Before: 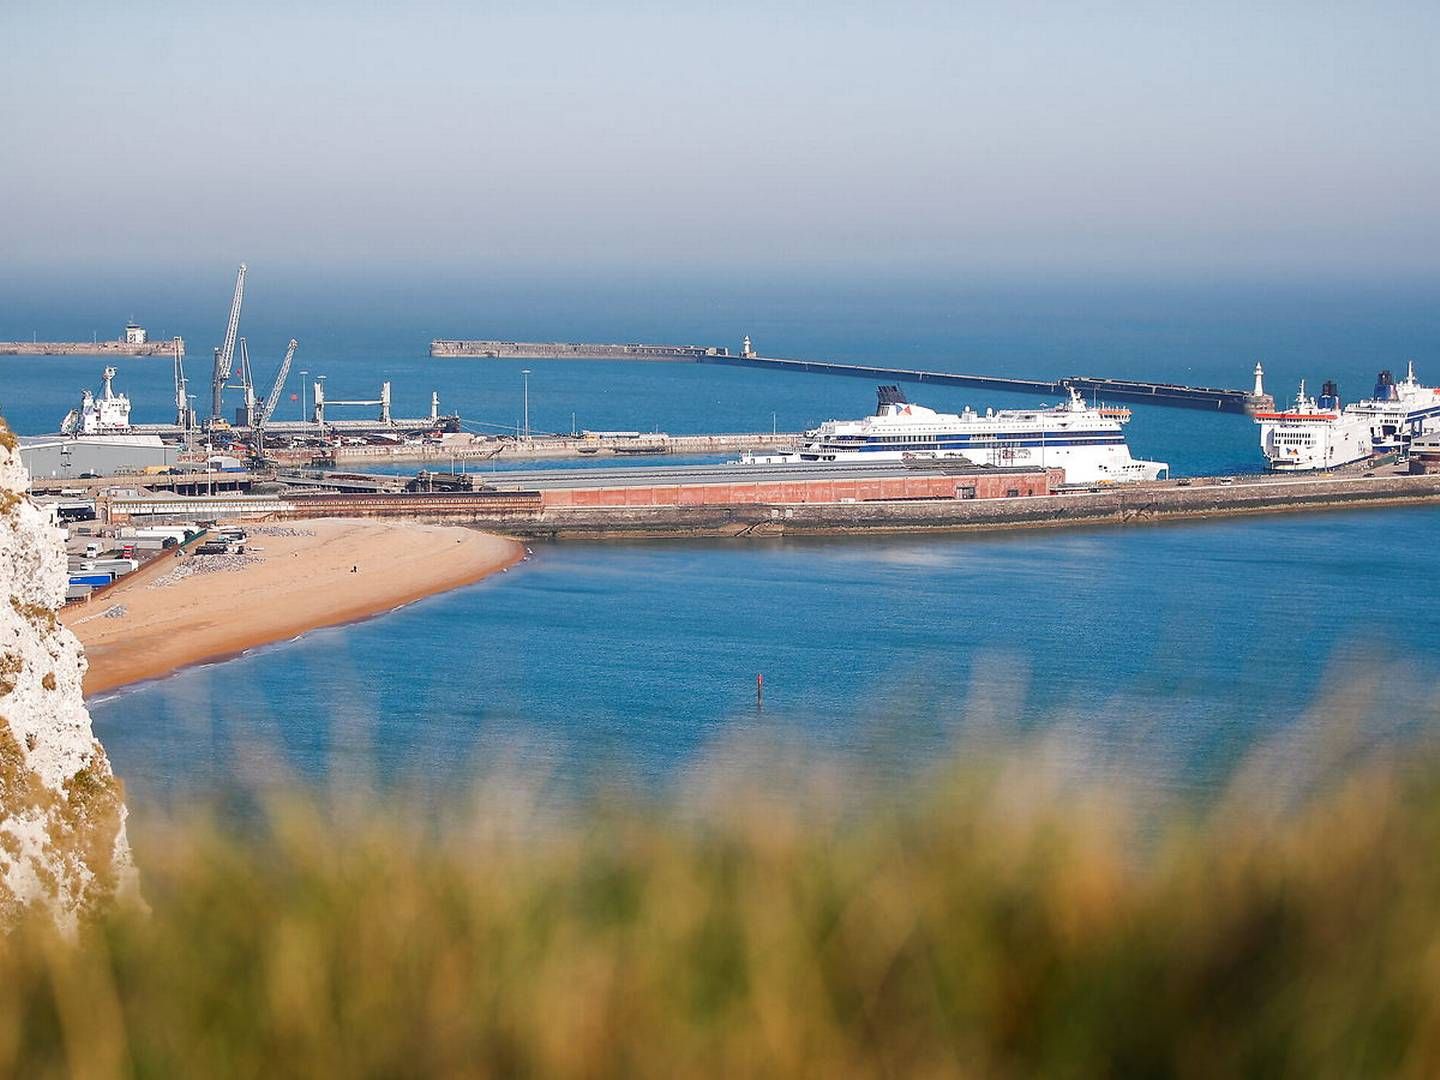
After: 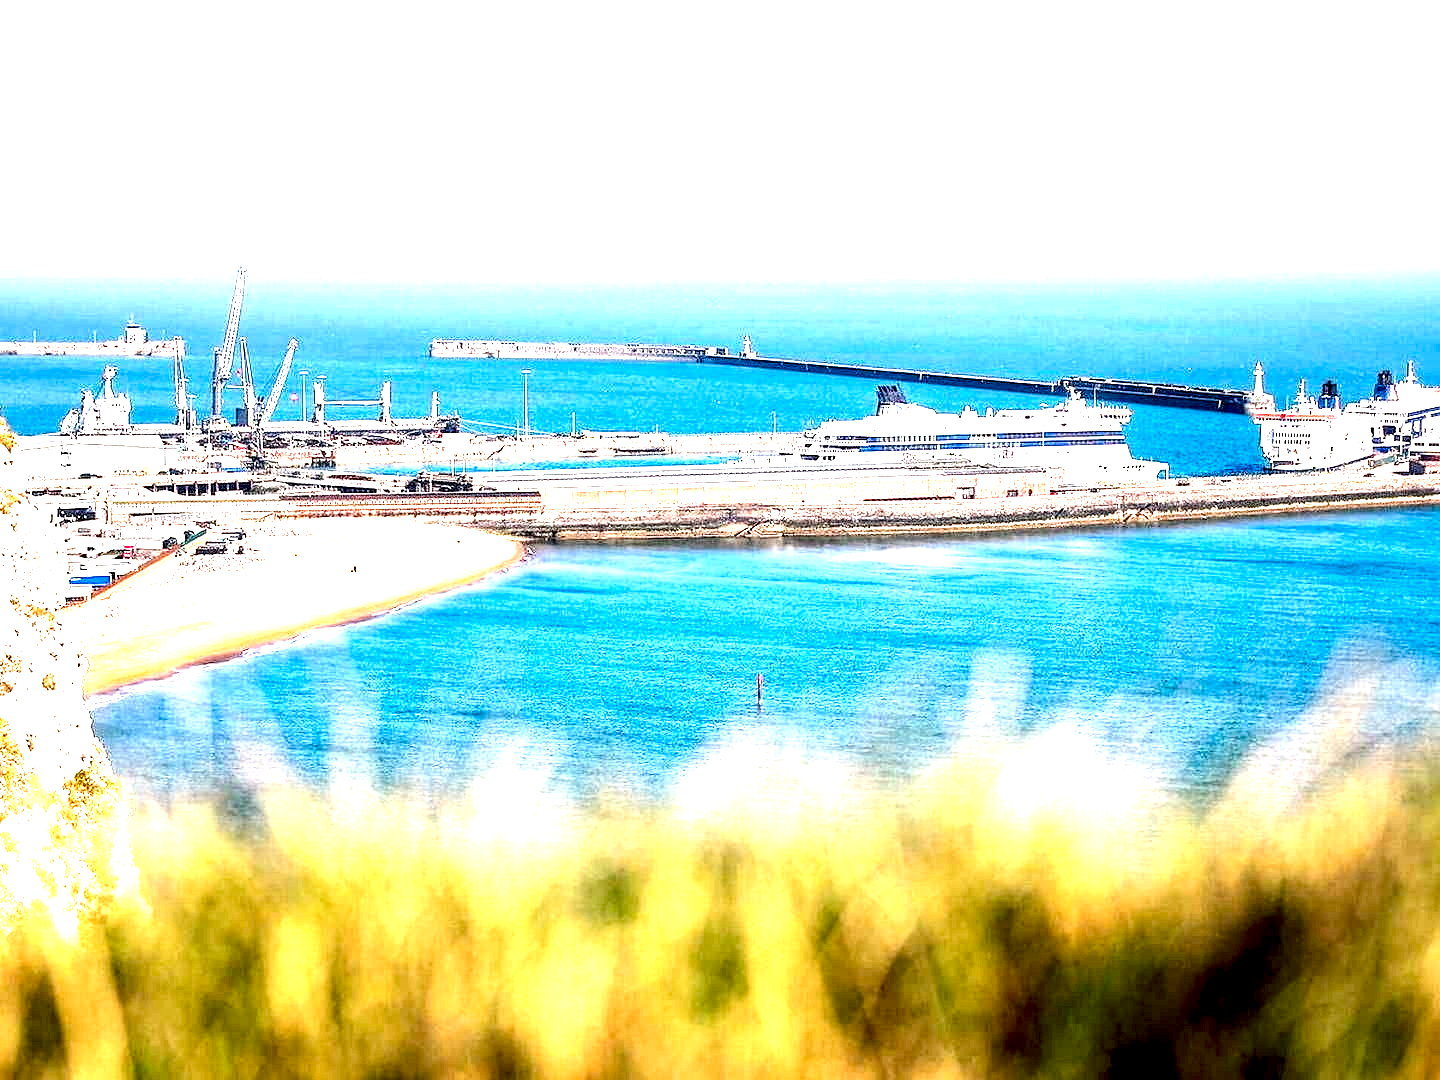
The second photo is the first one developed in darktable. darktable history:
tone curve: curves: ch0 [(0, 0) (0.118, 0.034) (0.182, 0.124) (0.265, 0.214) (0.504, 0.508) (0.783, 0.825) (1, 1)], color space Lab, independent channels, preserve colors none
color balance rgb: perceptual saturation grading › global saturation 0.42%, global vibrance 20%
exposure: exposure 2.185 EV, compensate highlight preservation false
haze removal: compatibility mode true, adaptive false
local contrast: shadows 162%, detail 225%
